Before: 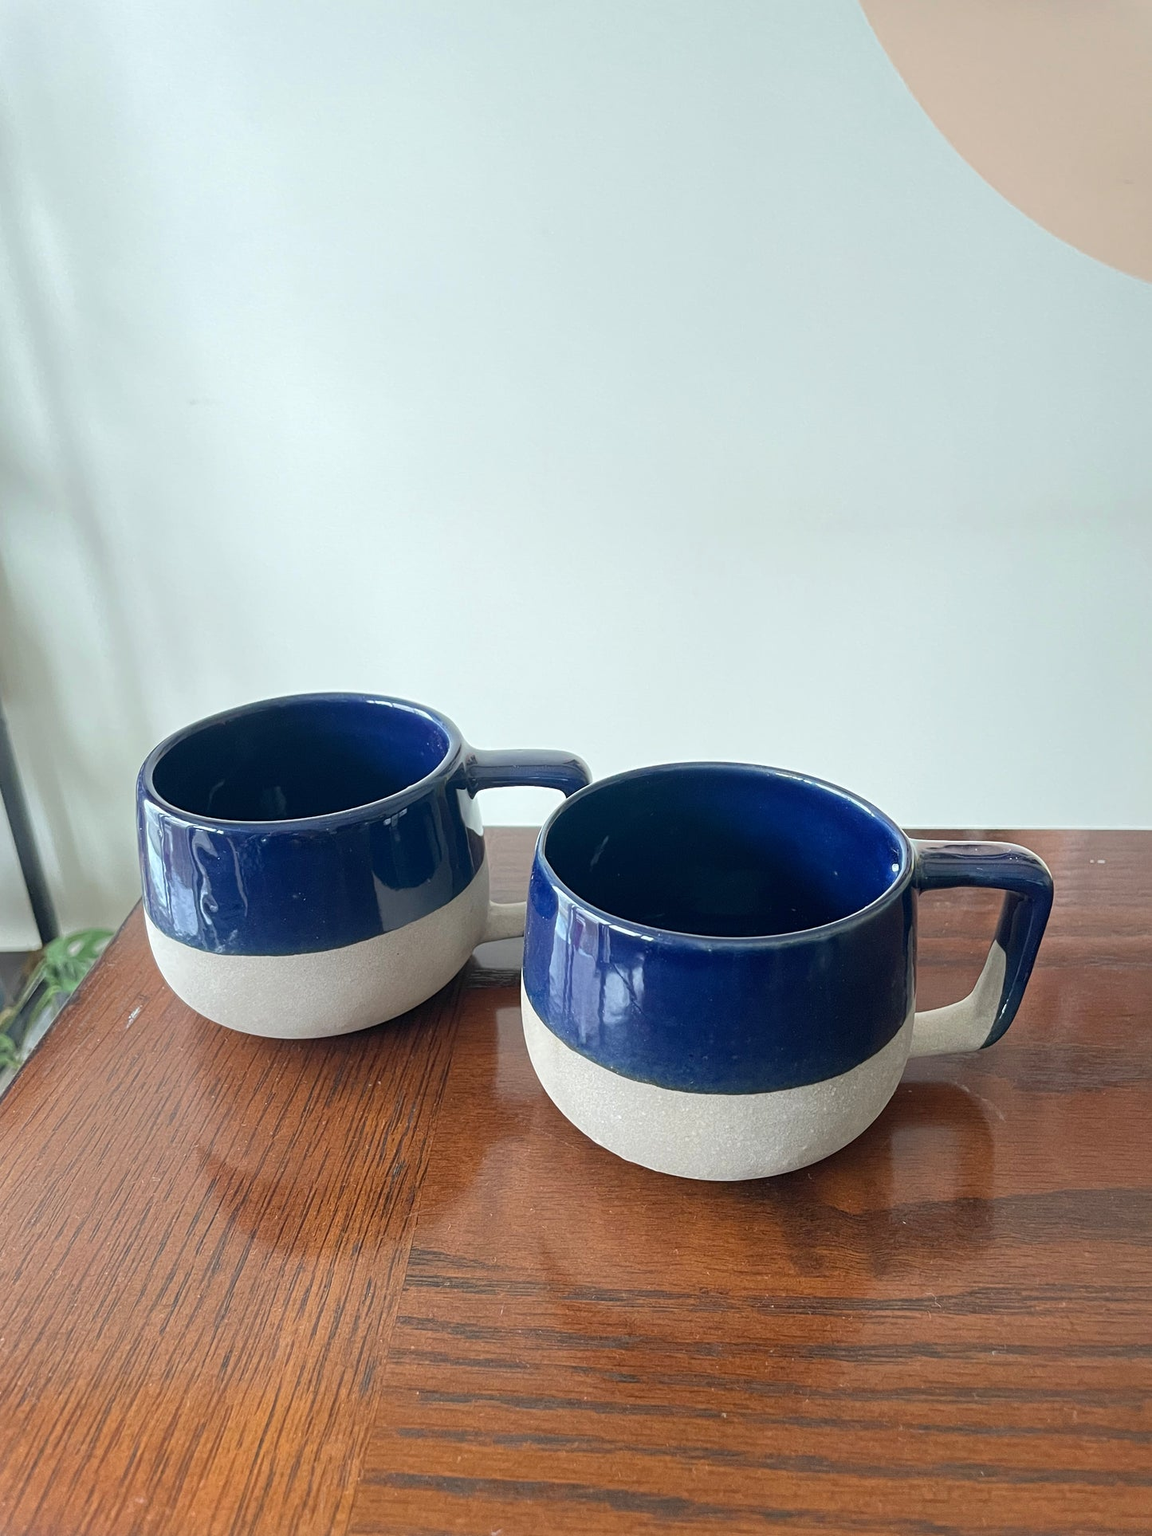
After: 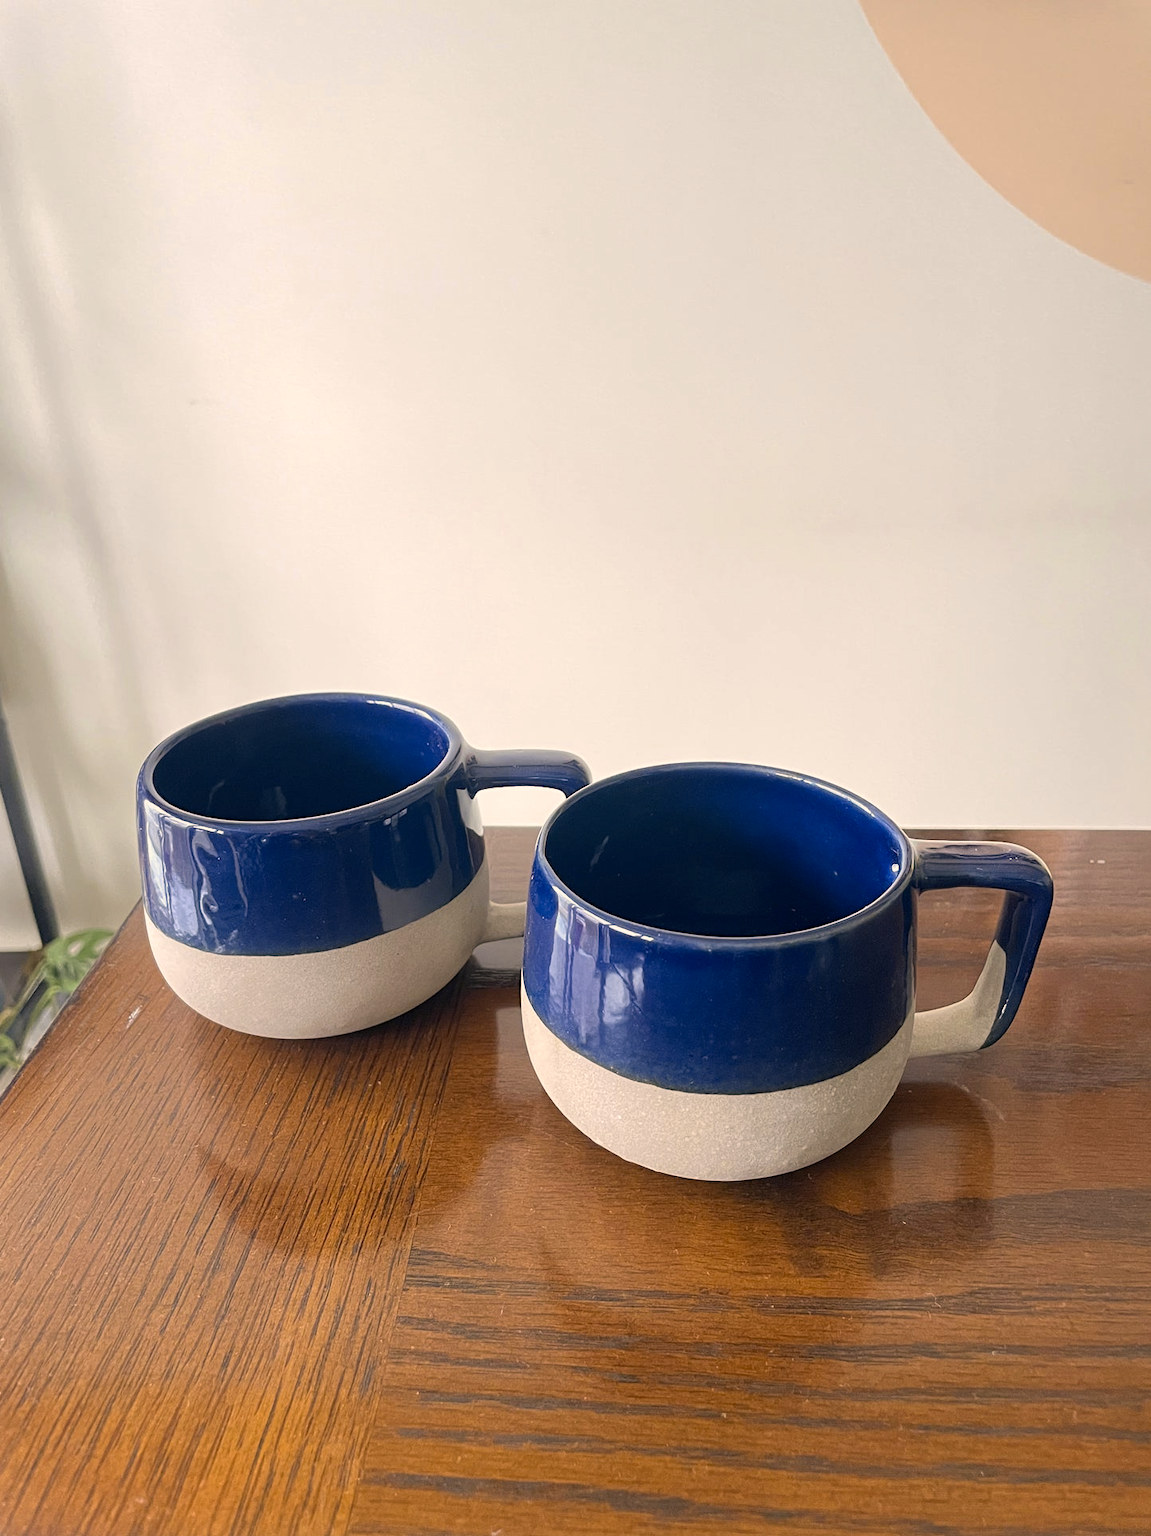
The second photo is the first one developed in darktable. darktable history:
color correction: highlights a* 11.96, highlights b* 11.58
color contrast: green-magenta contrast 0.8, blue-yellow contrast 1.1, unbound 0
